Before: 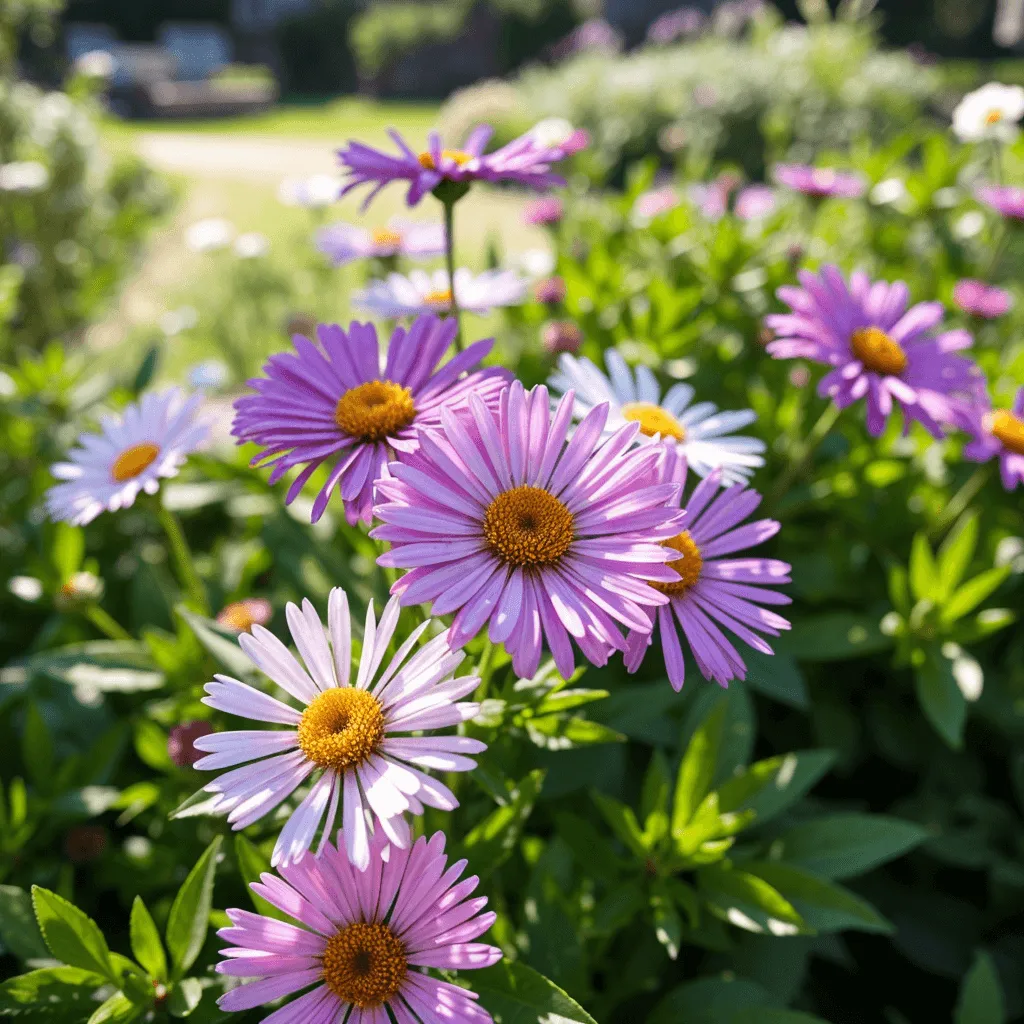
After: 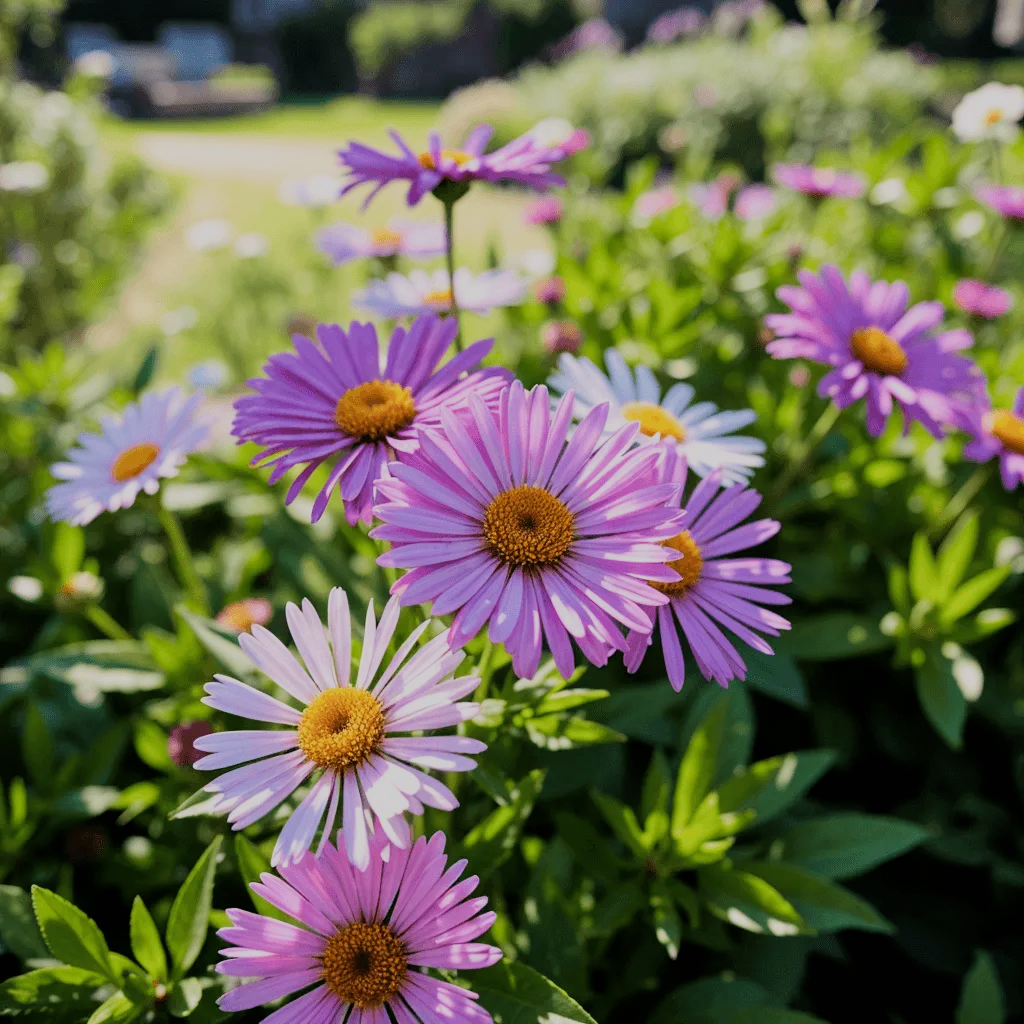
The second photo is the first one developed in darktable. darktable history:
exposure: compensate exposure bias true, compensate highlight preservation false
velvia: on, module defaults
filmic rgb: black relative exposure -7.22 EV, white relative exposure 5.36 EV, threshold 3.03 EV, hardness 3.03, enable highlight reconstruction true
